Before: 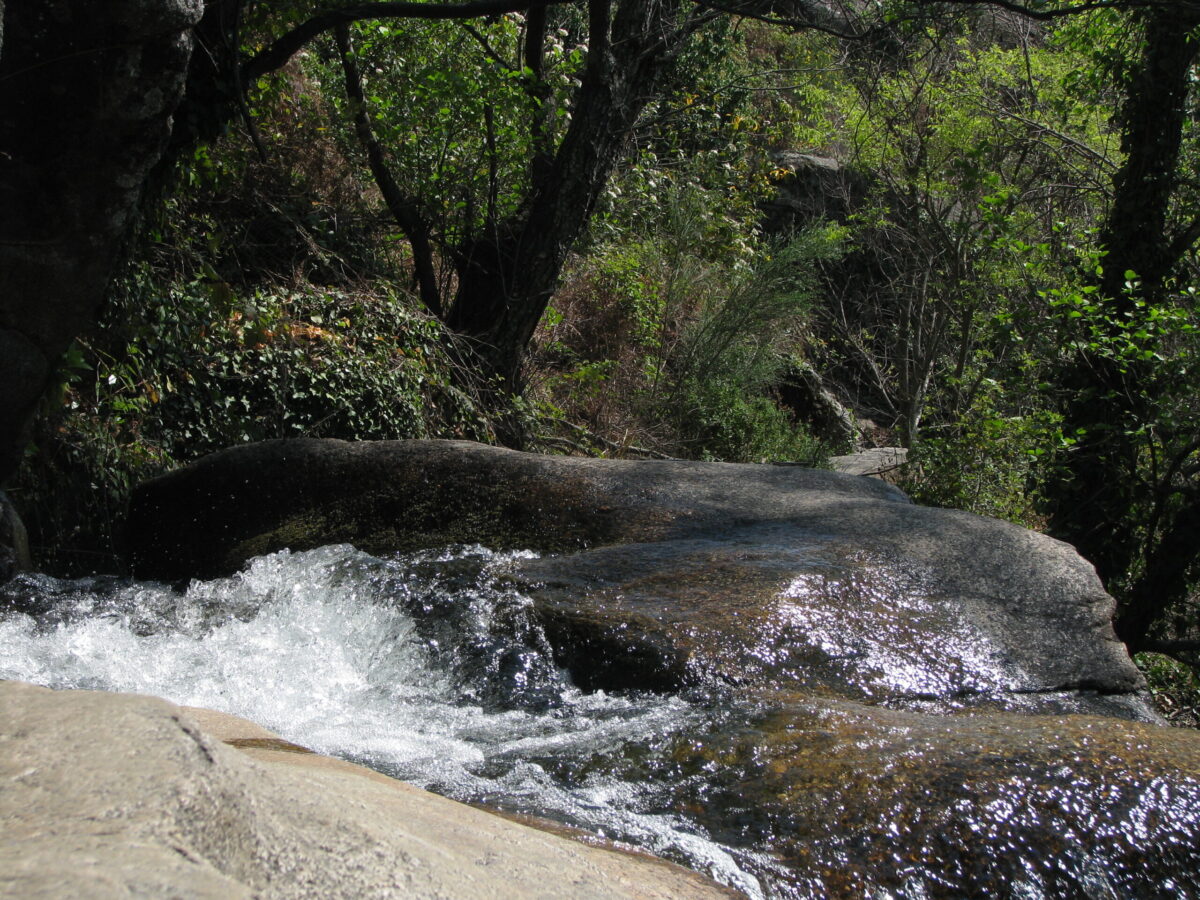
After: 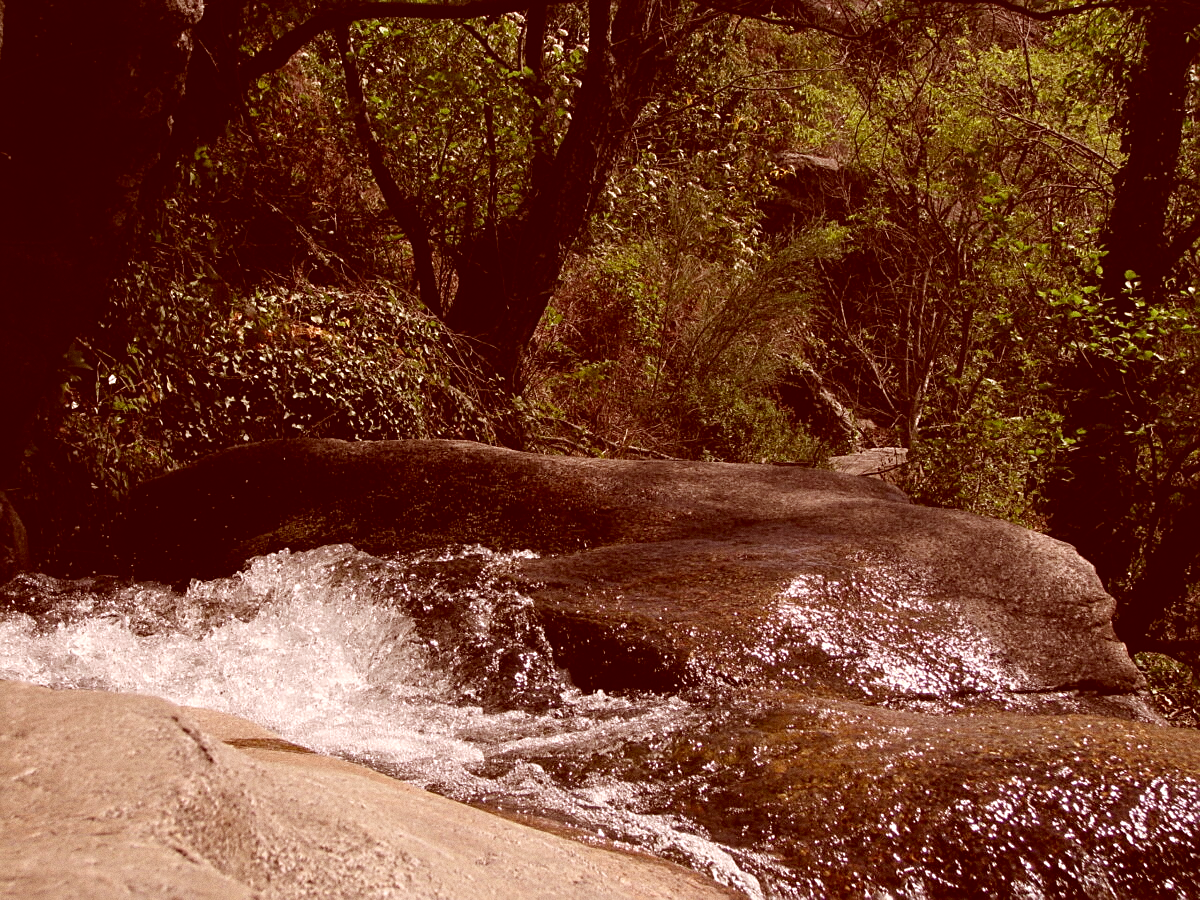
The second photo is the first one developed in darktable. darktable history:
sharpen: on, module defaults
color correction: highlights a* 9.03, highlights b* 8.71, shadows a* 40, shadows b* 40, saturation 0.8
grain: coarseness 0.09 ISO
